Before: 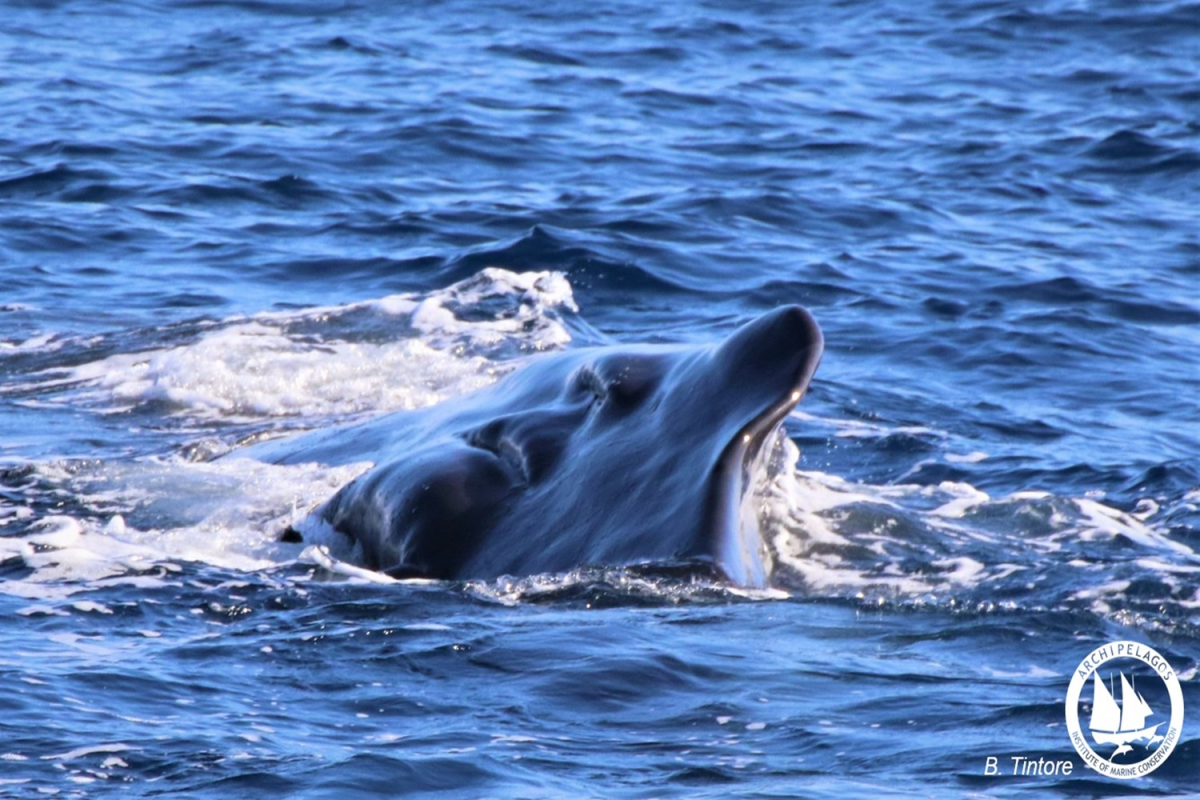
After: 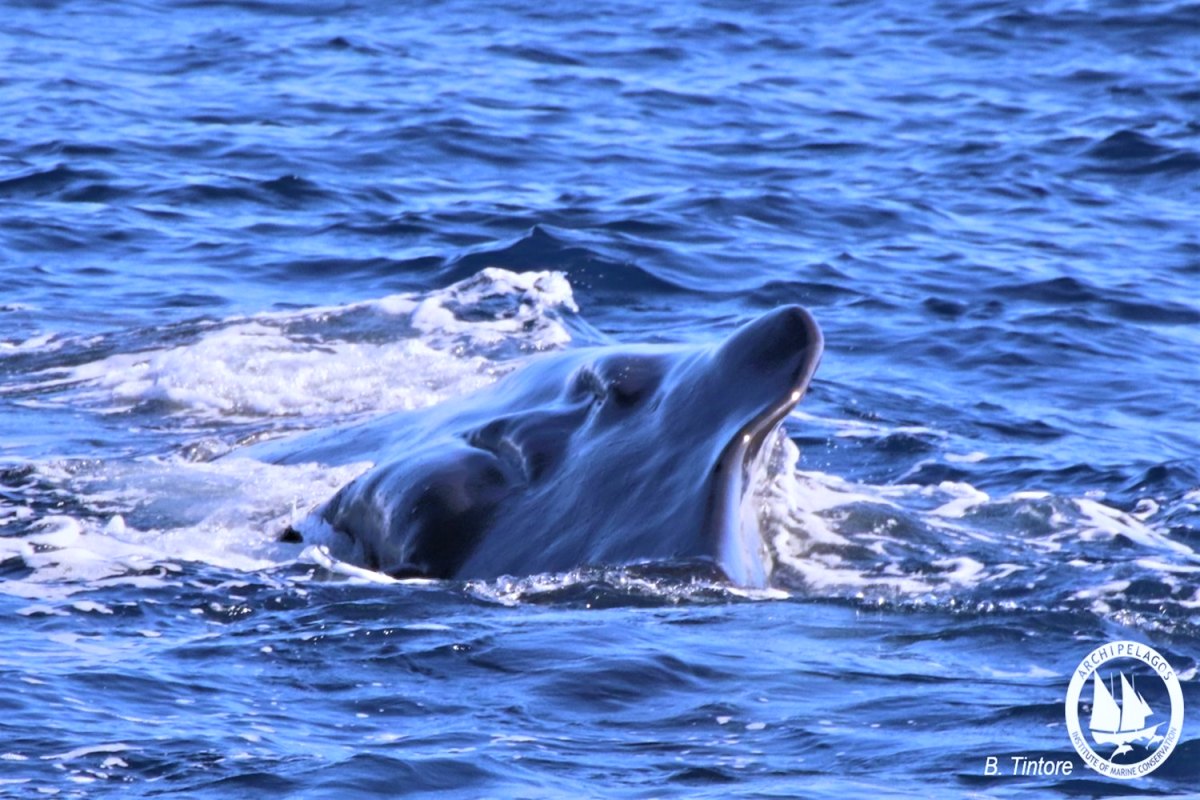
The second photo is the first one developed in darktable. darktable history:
contrast brightness saturation: saturation -0.05
white balance: red 0.967, blue 1.119, emerald 0.756
tone equalizer: -8 EV -0.528 EV, -7 EV -0.319 EV, -6 EV -0.083 EV, -5 EV 0.413 EV, -4 EV 0.985 EV, -3 EV 0.791 EV, -2 EV -0.01 EV, -1 EV 0.14 EV, +0 EV -0.012 EV, smoothing 1
